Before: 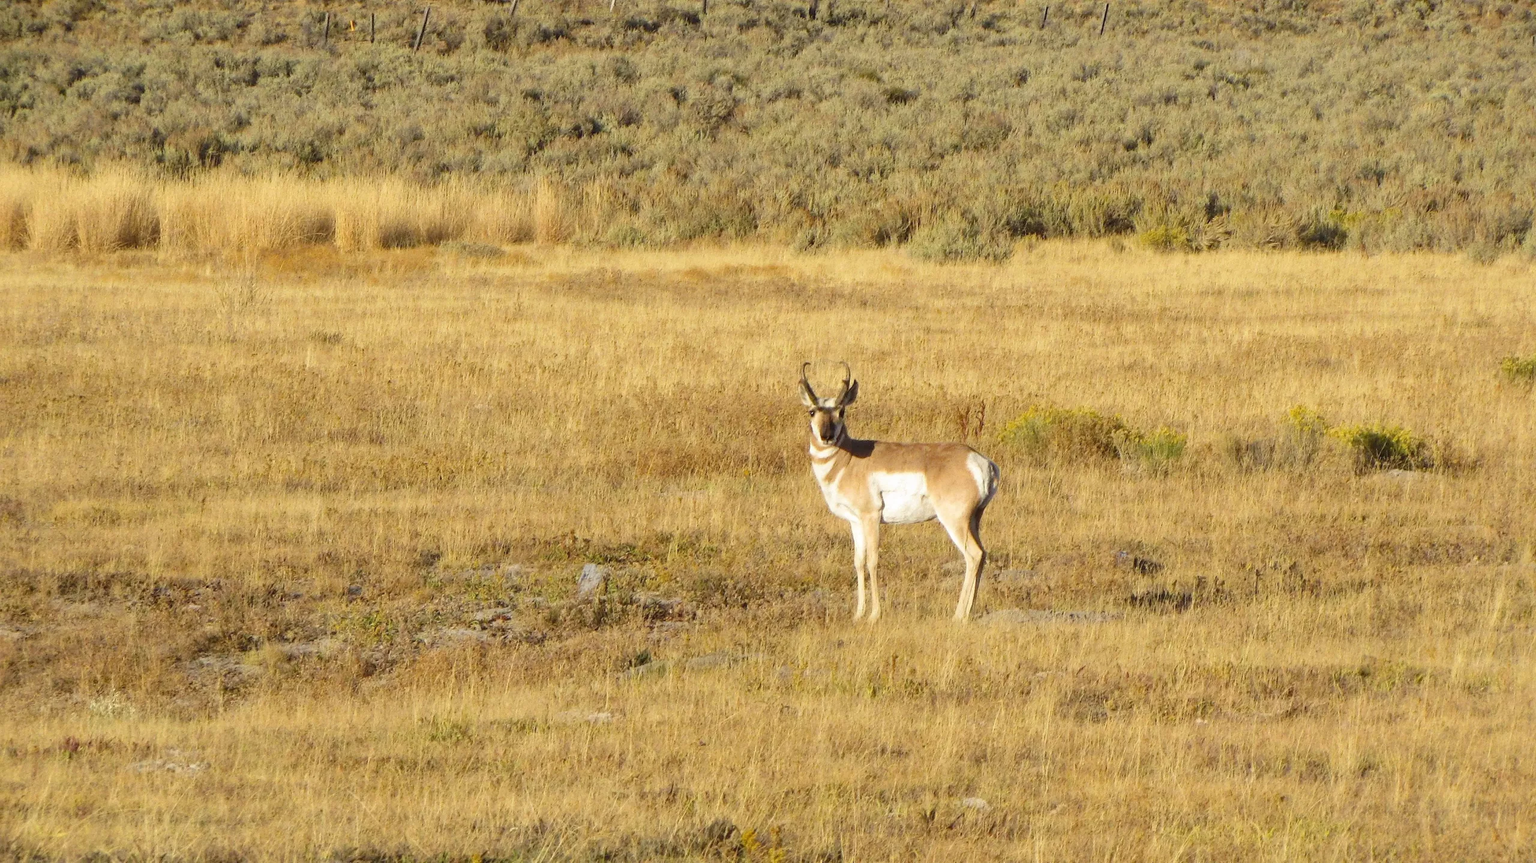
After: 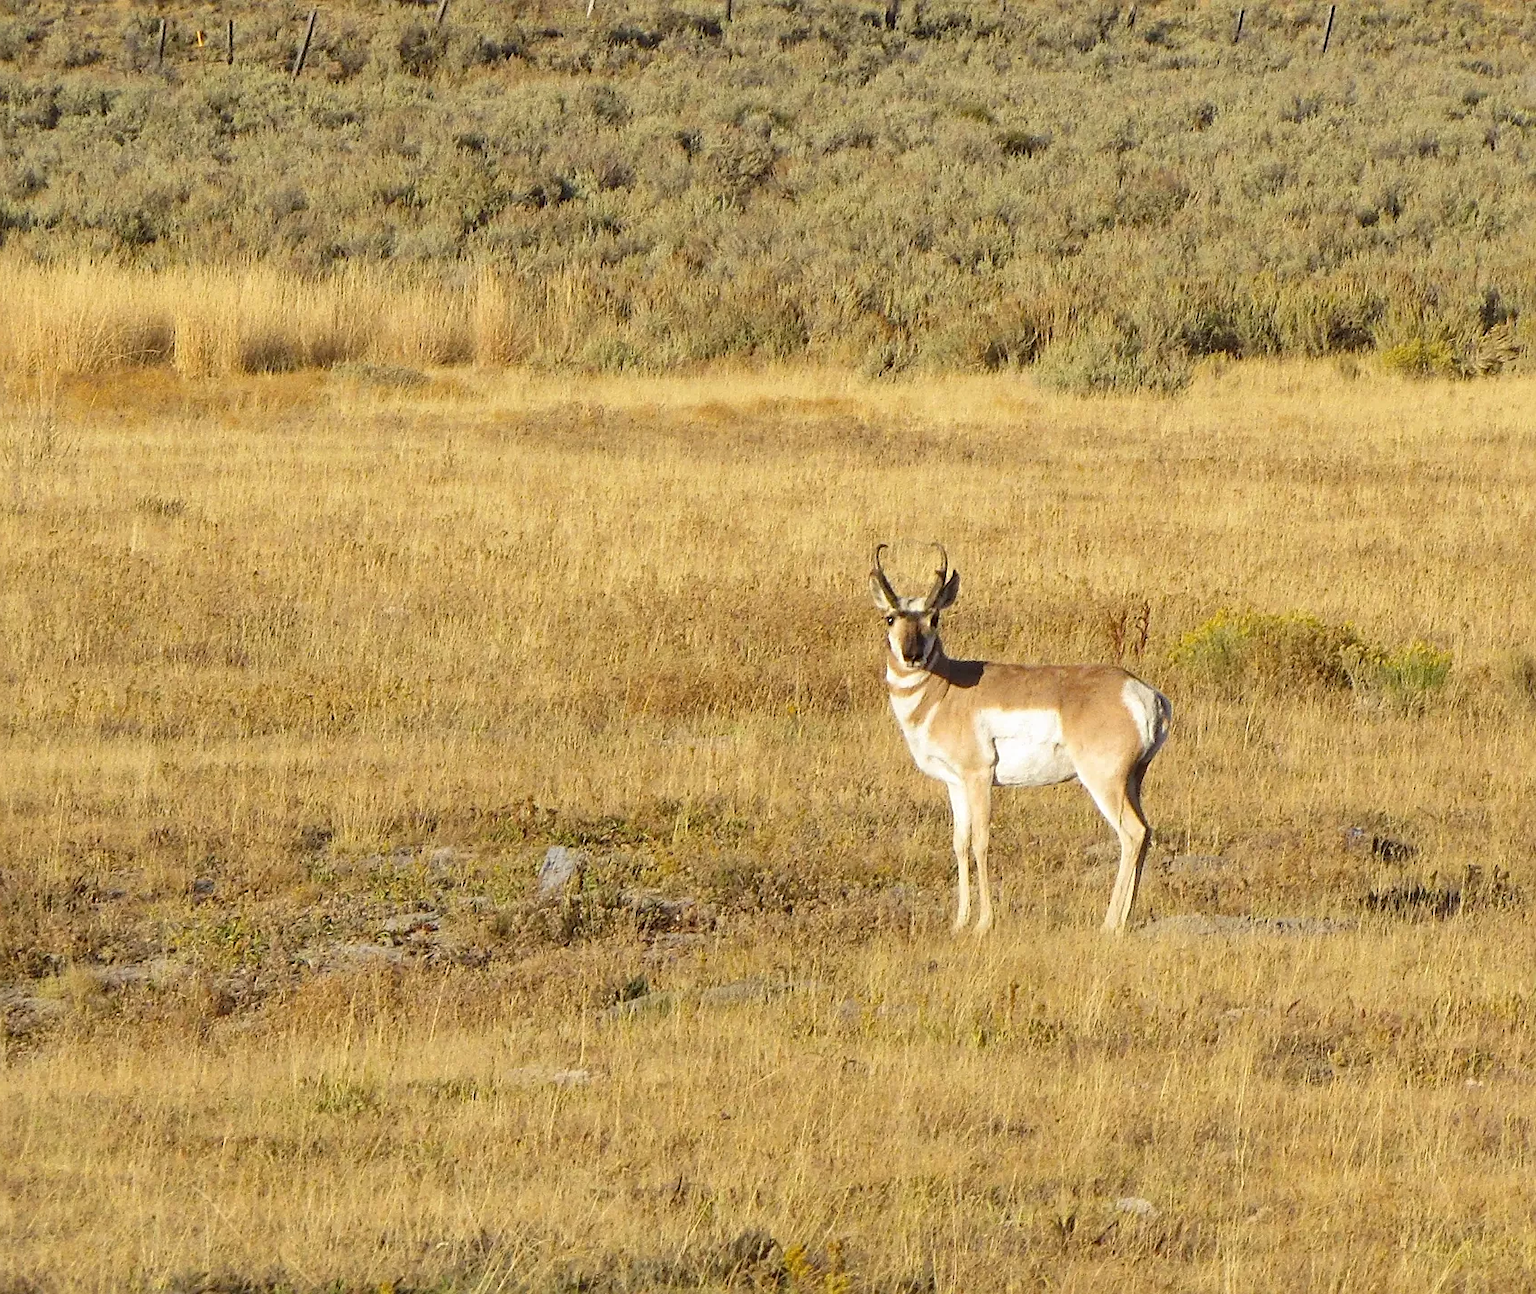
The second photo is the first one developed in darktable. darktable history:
sharpen: on, module defaults
crop and rotate: left 14.292%, right 19.041%
